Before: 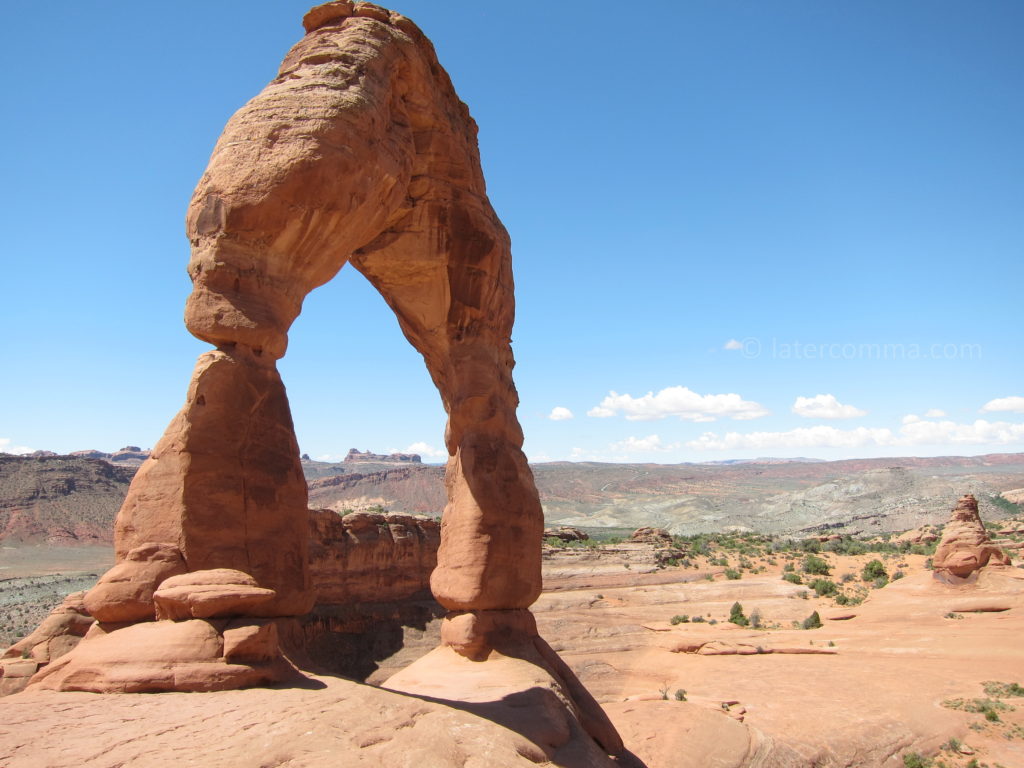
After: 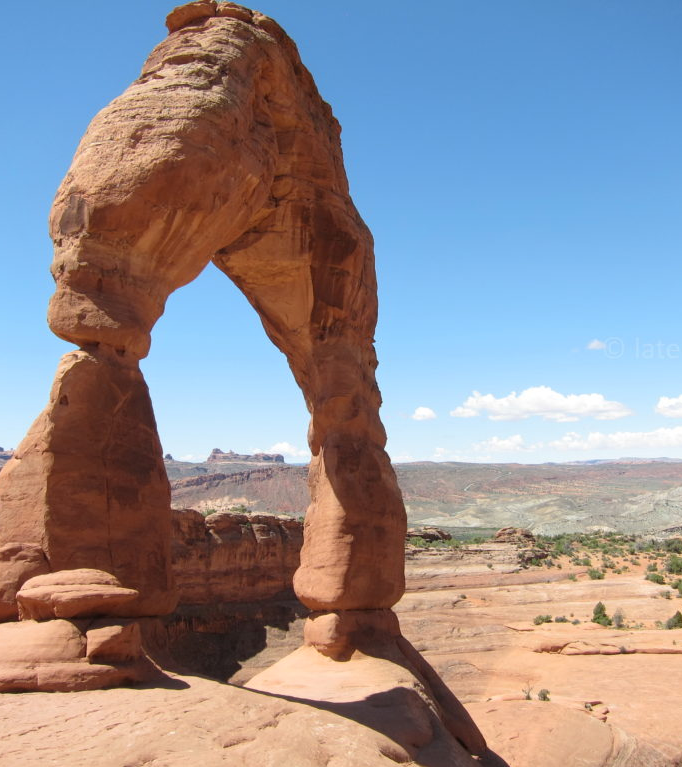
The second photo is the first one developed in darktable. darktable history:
tone equalizer: on, module defaults
crop and rotate: left 13.409%, right 19.924%
